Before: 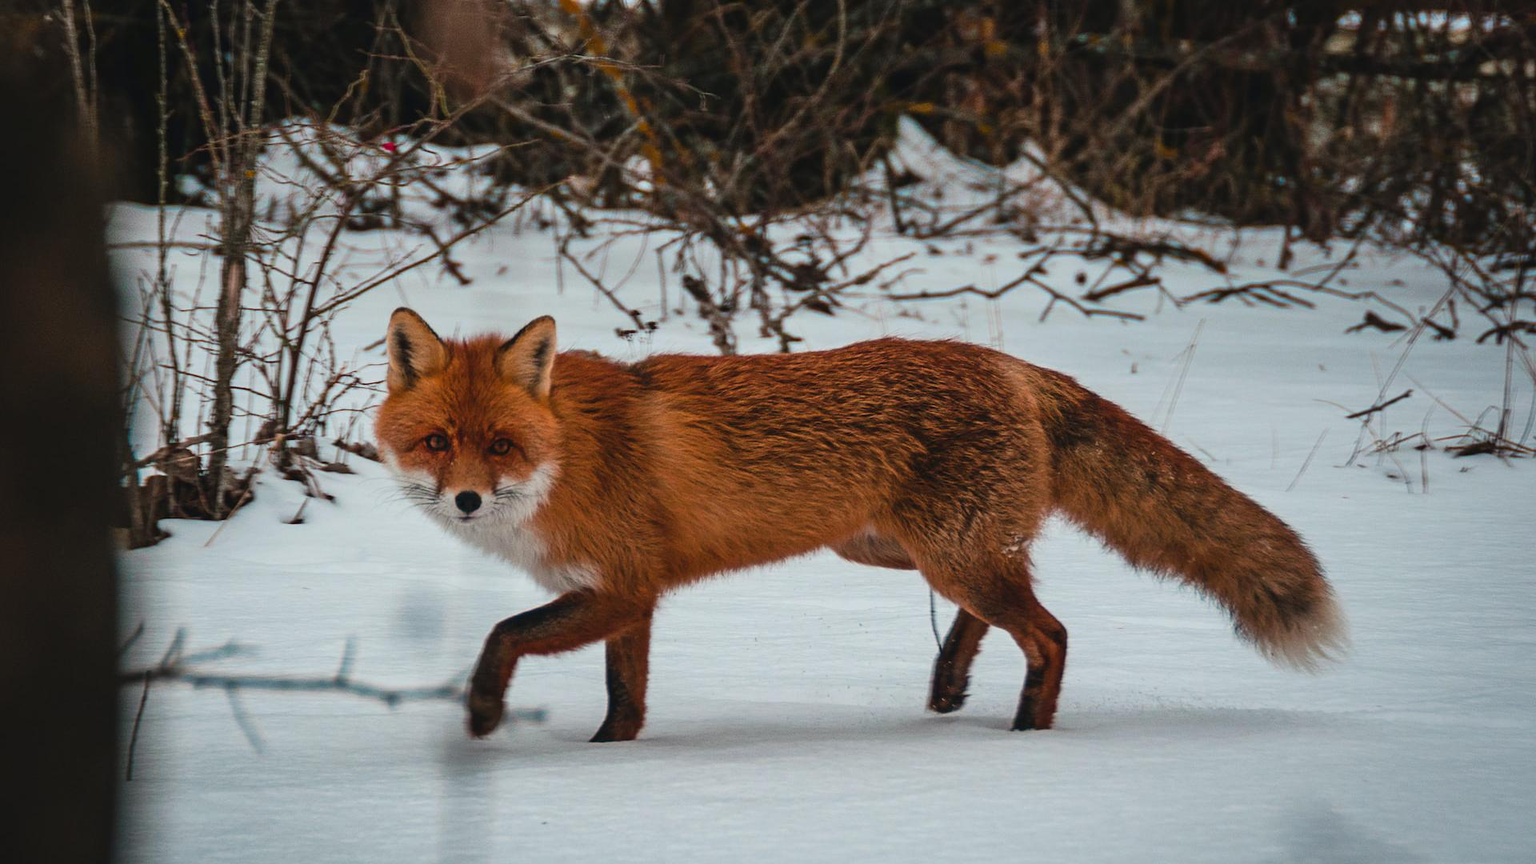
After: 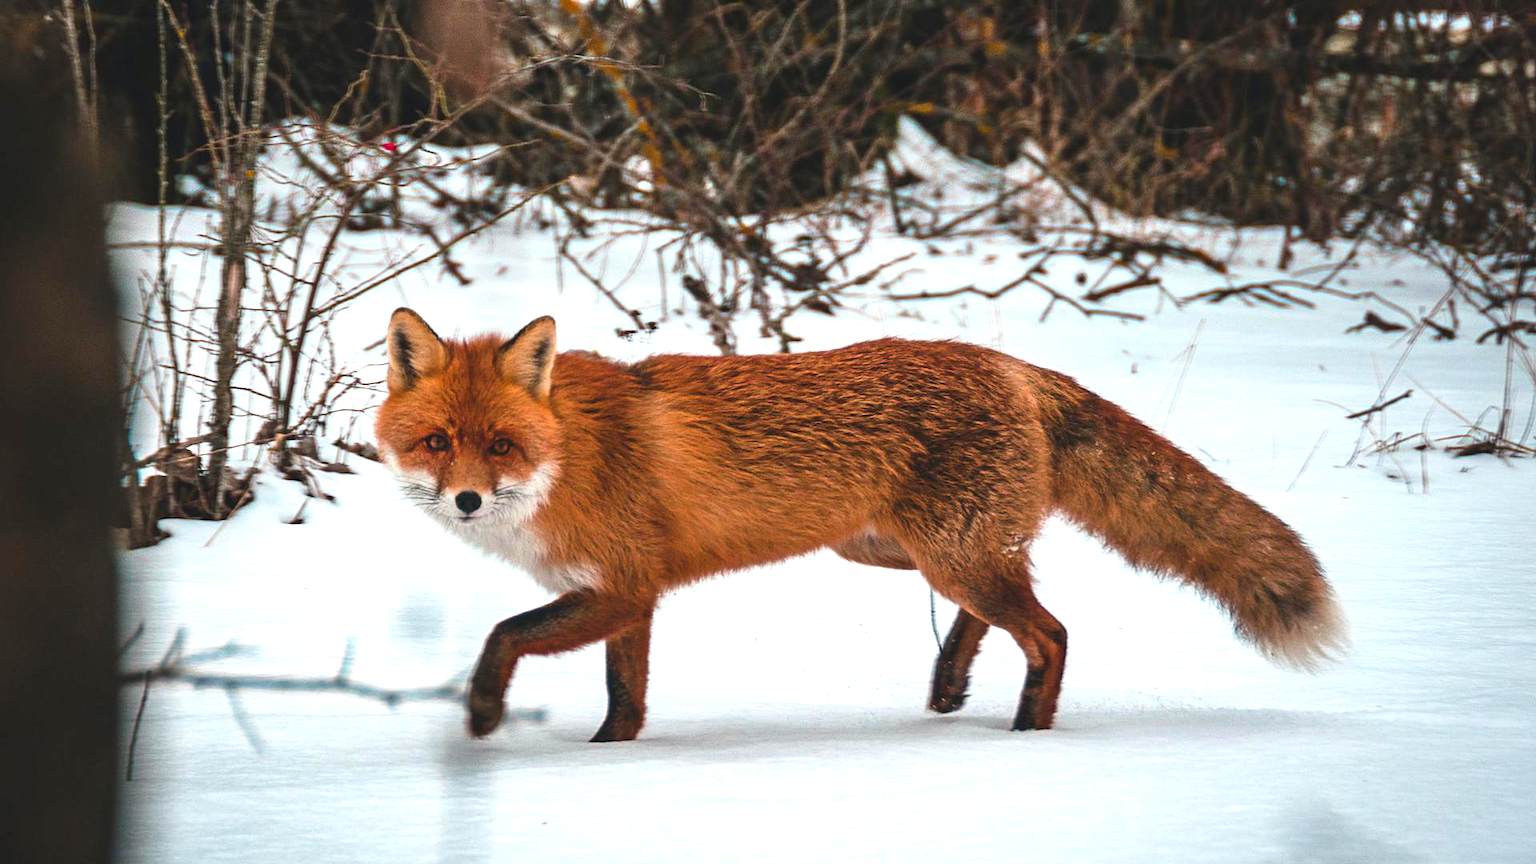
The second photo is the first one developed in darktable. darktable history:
exposure: black level correction 0, exposure 1 EV, compensate exposure bias true, compensate highlight preservation false
